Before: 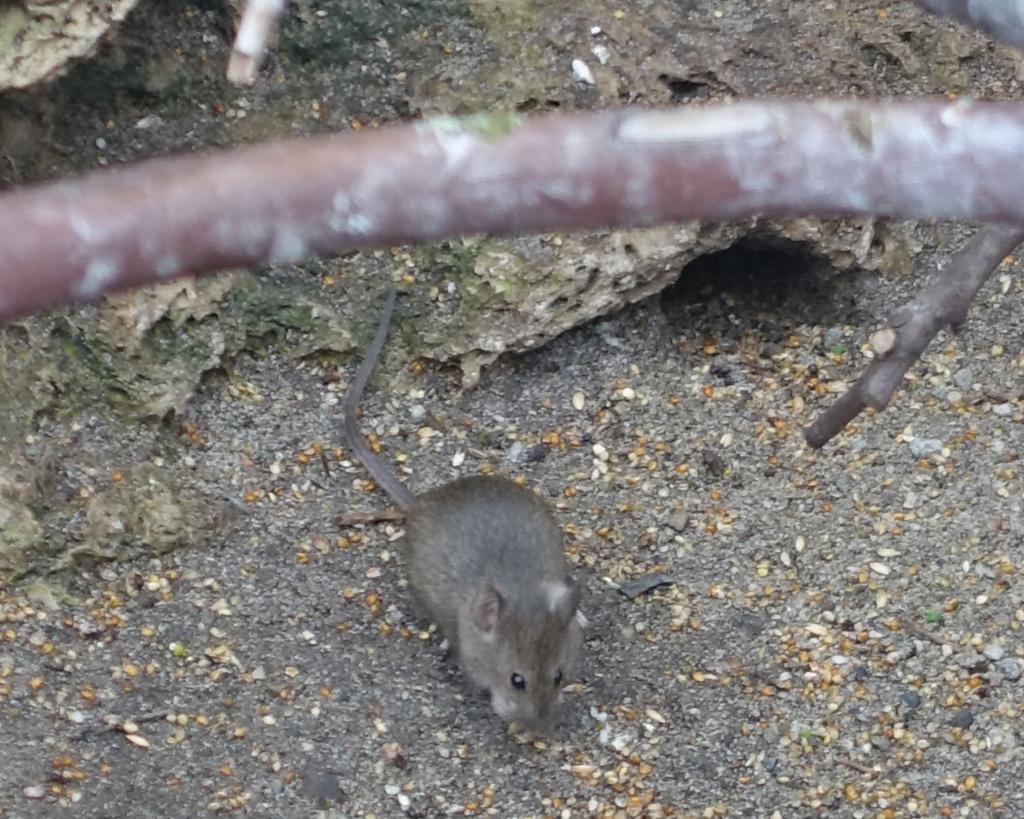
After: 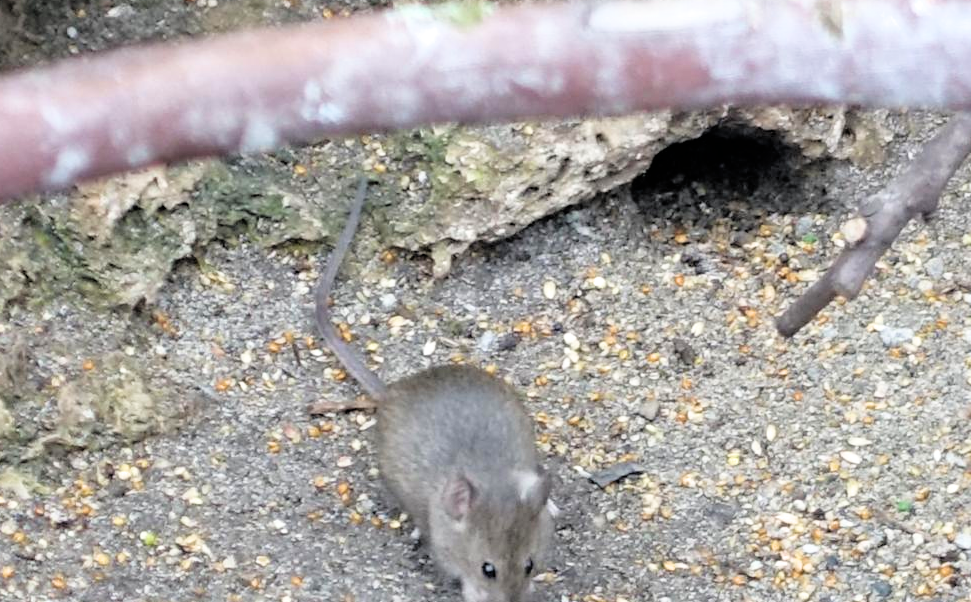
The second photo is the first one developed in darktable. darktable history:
crop and rotate: left 2.882%, top 13.56%, right 2.205%, bottom 12.837%
filmic rgb: black relative exposure -3.93 EV, white relative exposure 3.14 EV, hardness 2.87
exposure: black level correction 0, exposure 0.953 EV, compensate highlight preservation false
